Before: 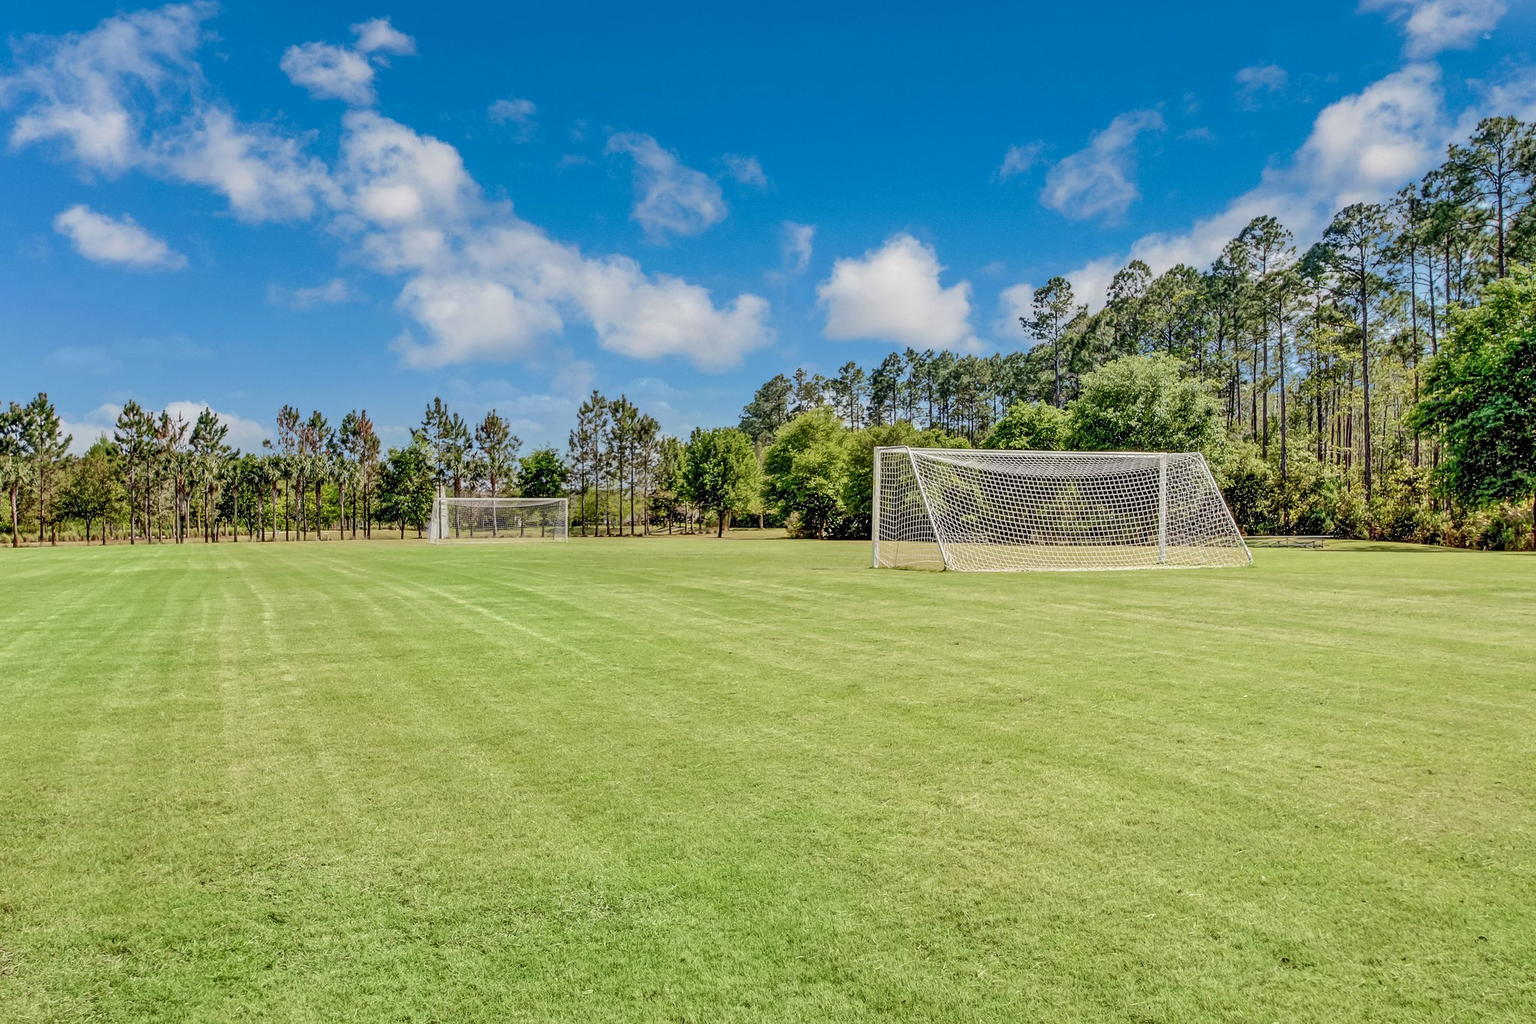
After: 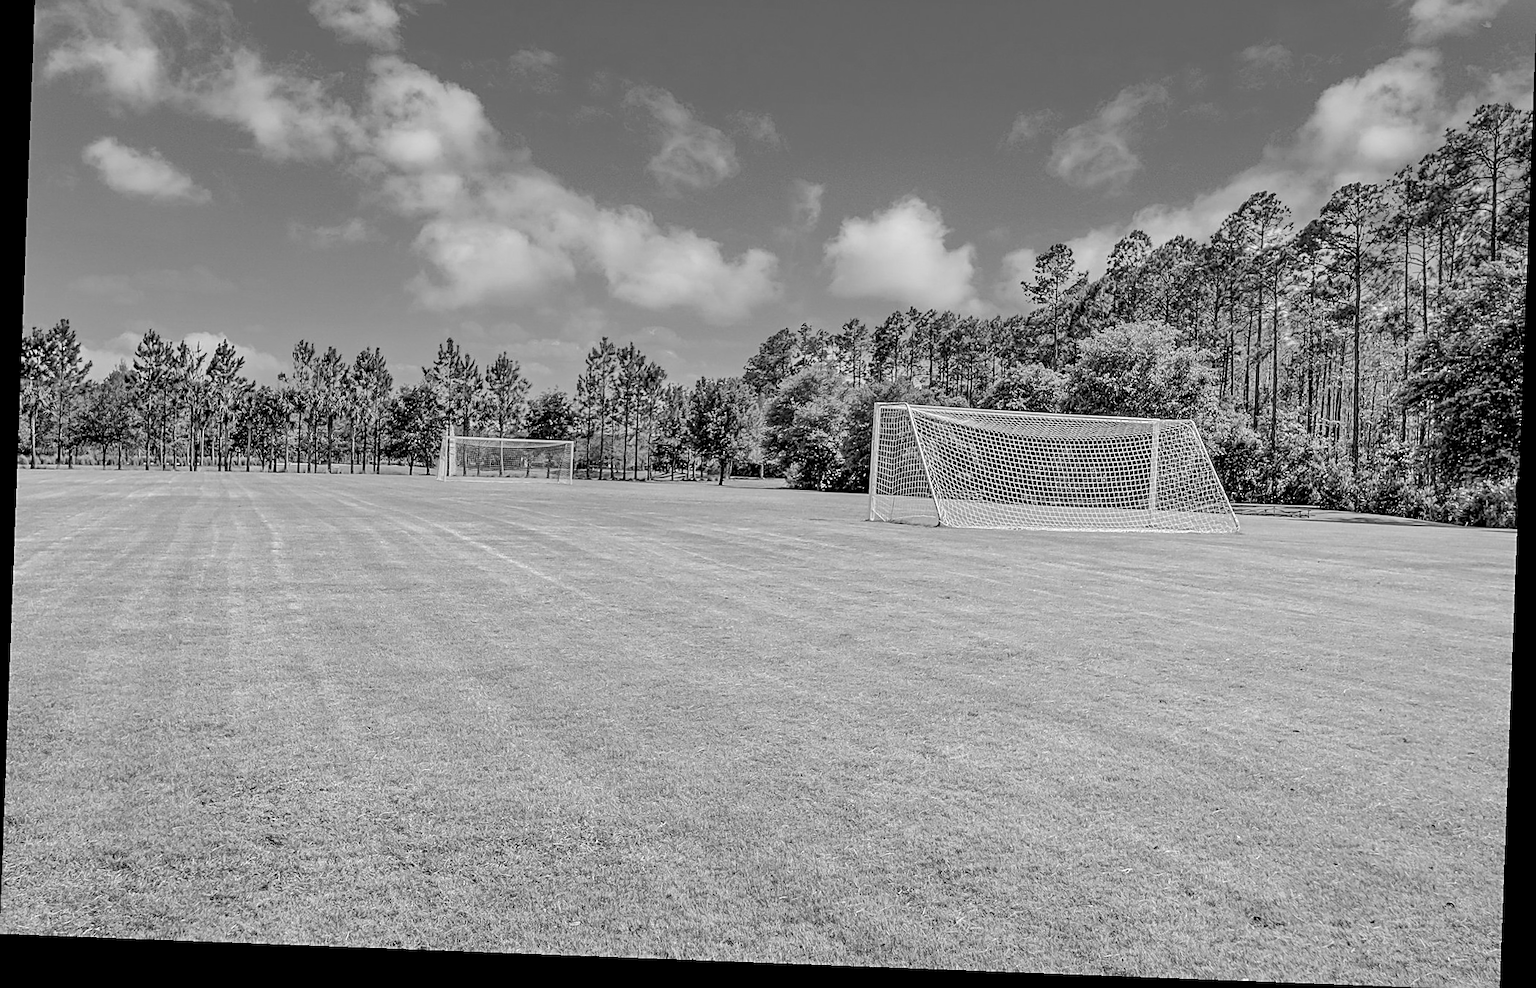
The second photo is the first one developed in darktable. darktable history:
crop and rotate: top 6.25%
monochrome: a 32, b 64, size 2.3
sharpen: on, module defaults
rotate and perspective: rotation 2.17°, automatic cropping off
